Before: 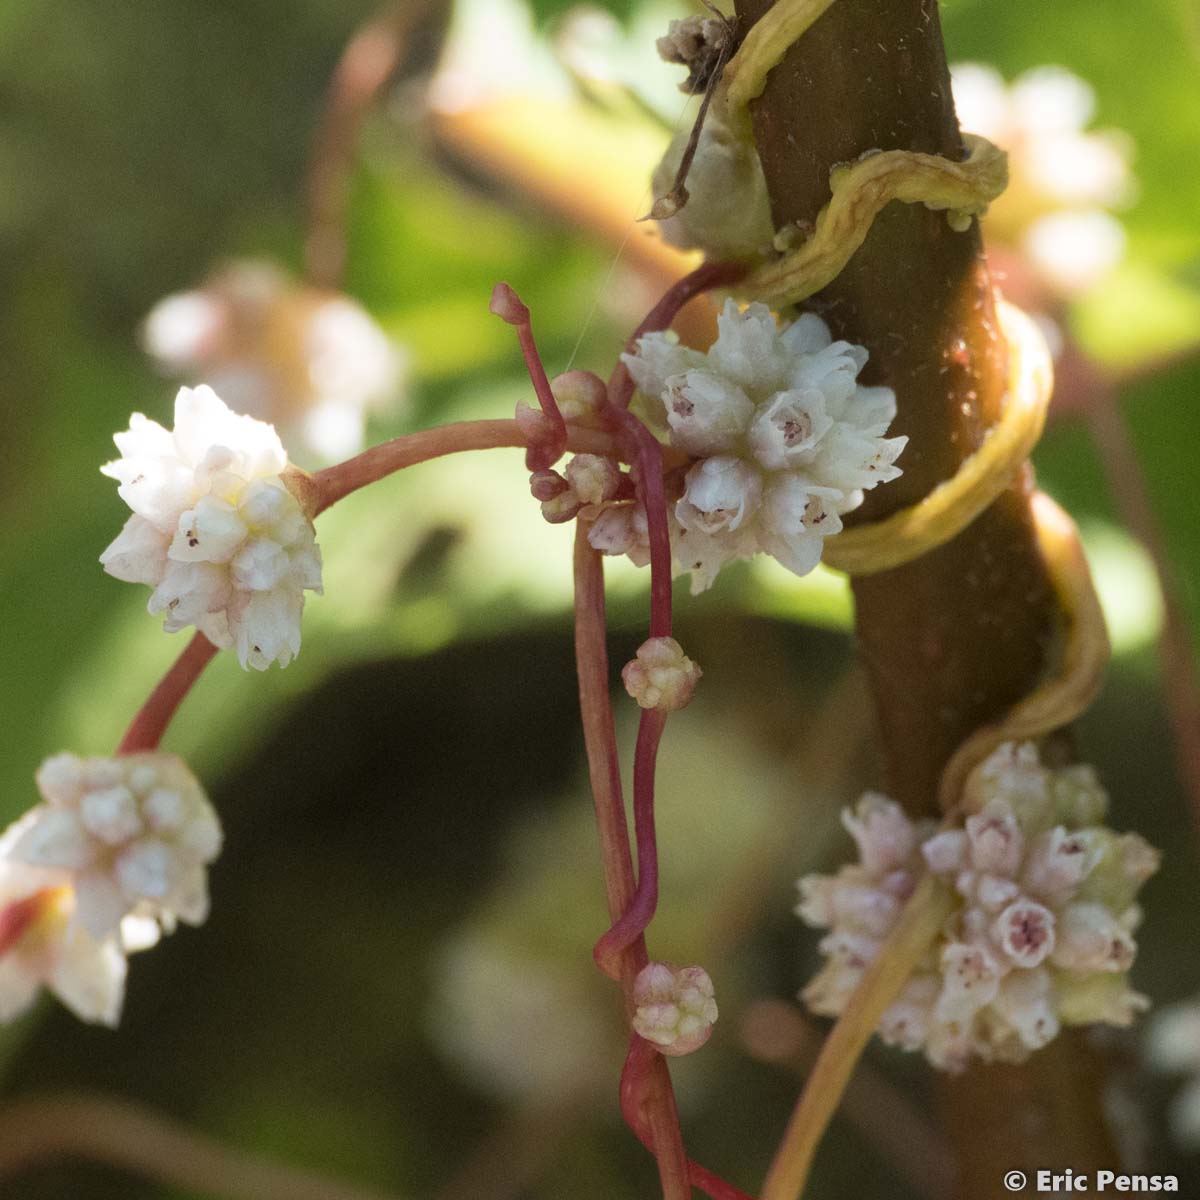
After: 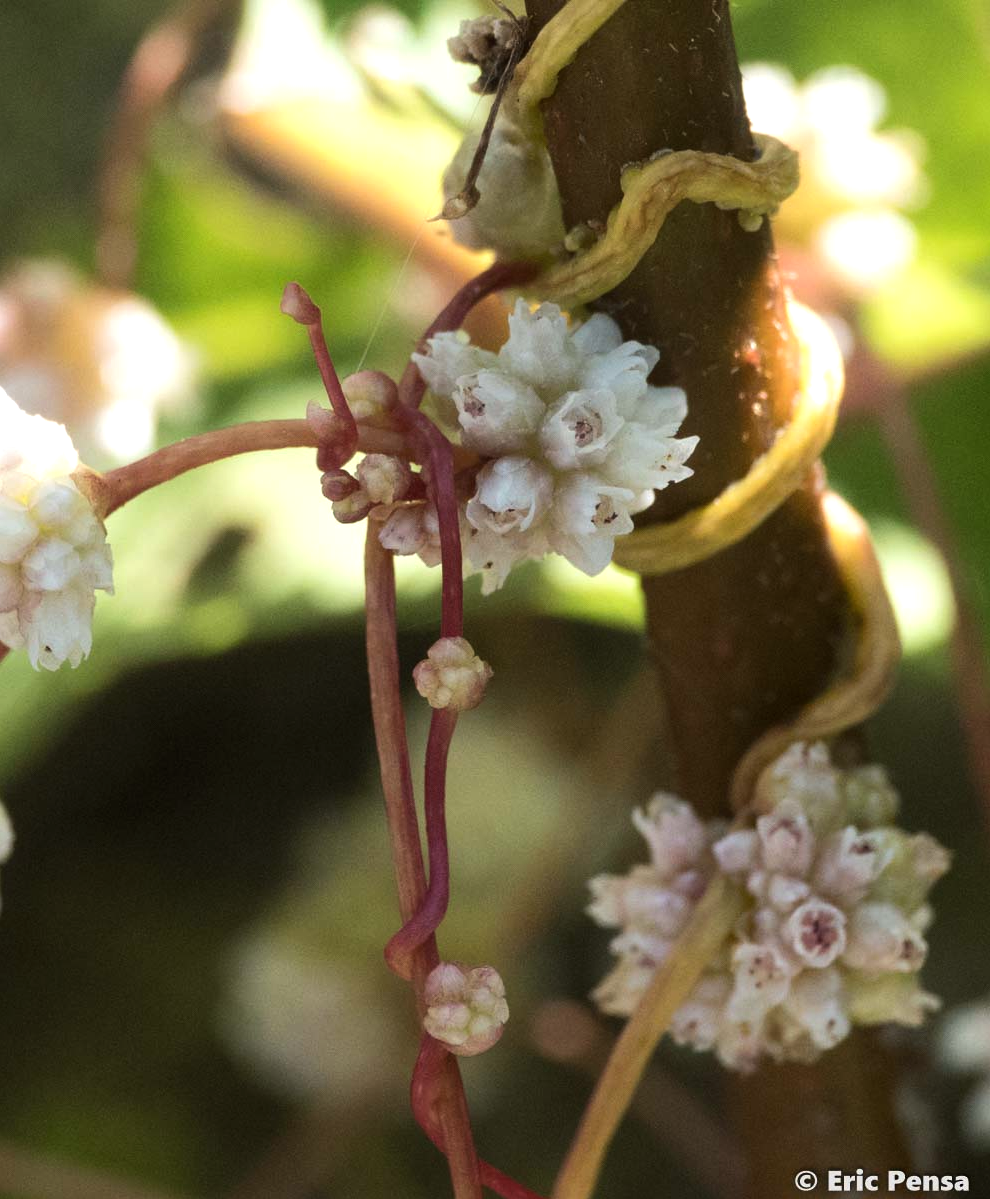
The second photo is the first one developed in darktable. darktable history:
tone equalizer: -8 EV -0.431 EV, -7 EV -0.4 EV, -6 EV -0.357 EV, -5 EV -0.195 EV, -3 EV 0.253 EV, -2 EV 0.332 EV, -1 EV 0.4 EV, +0 EV 0.421 EV, edges refinement/feathering 500, mask exposure compensation -1.57 EV, preserve details no
crop: left 17.465%, bottom 0.045%
